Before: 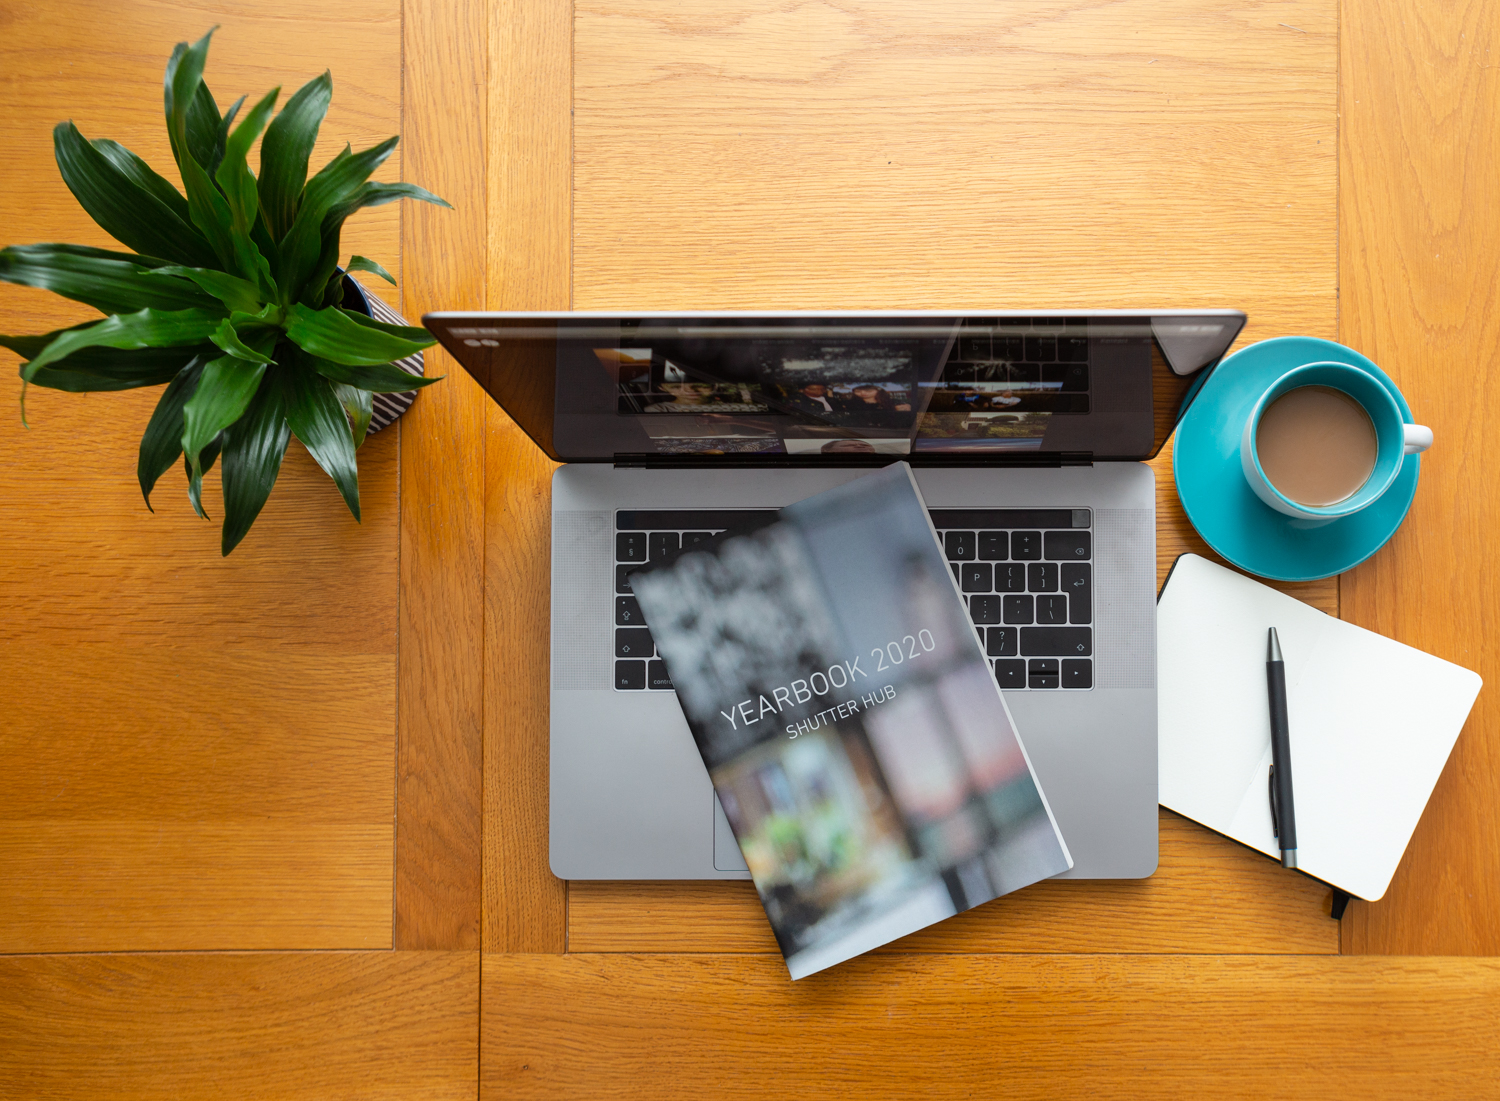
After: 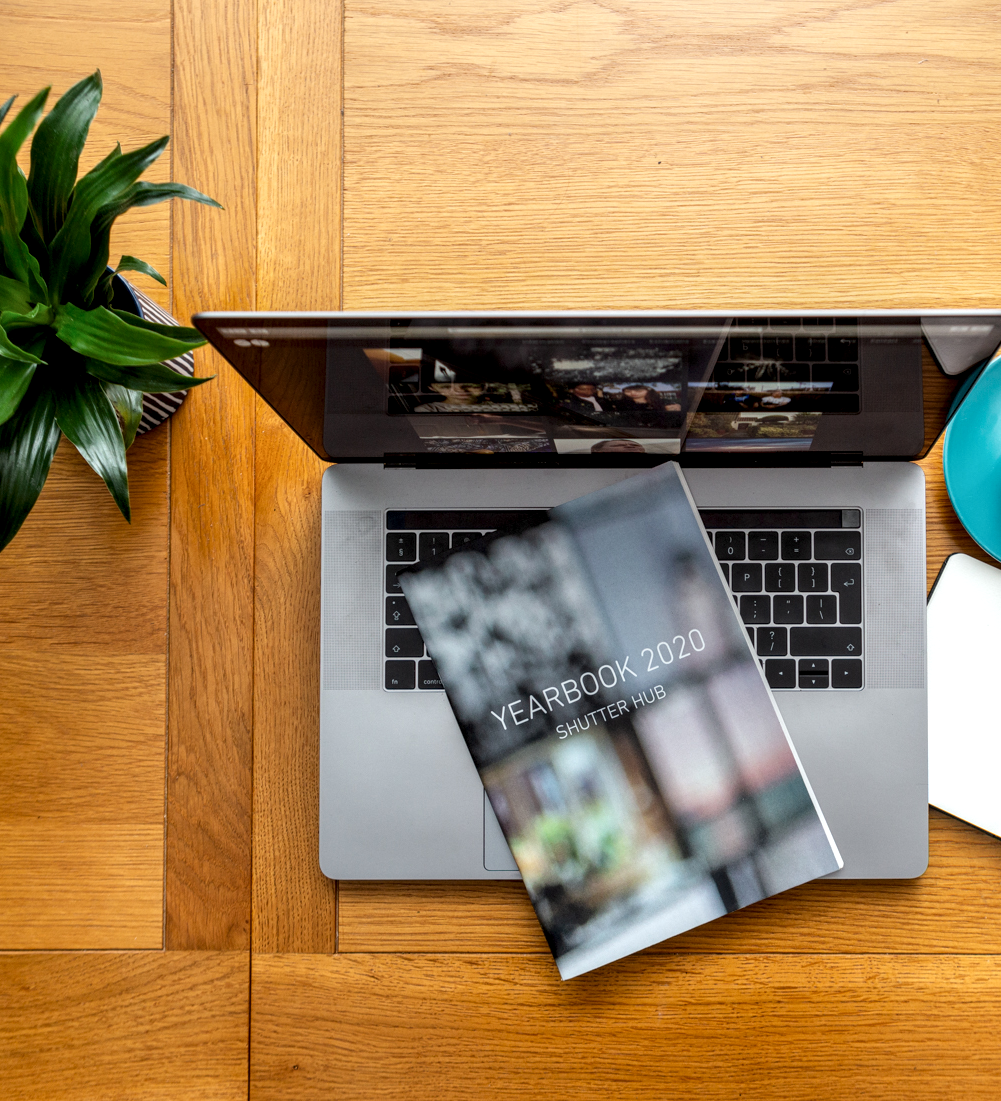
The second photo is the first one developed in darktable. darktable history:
crop: left 15.387%, right 17.856%
local contrast: detail 160%
